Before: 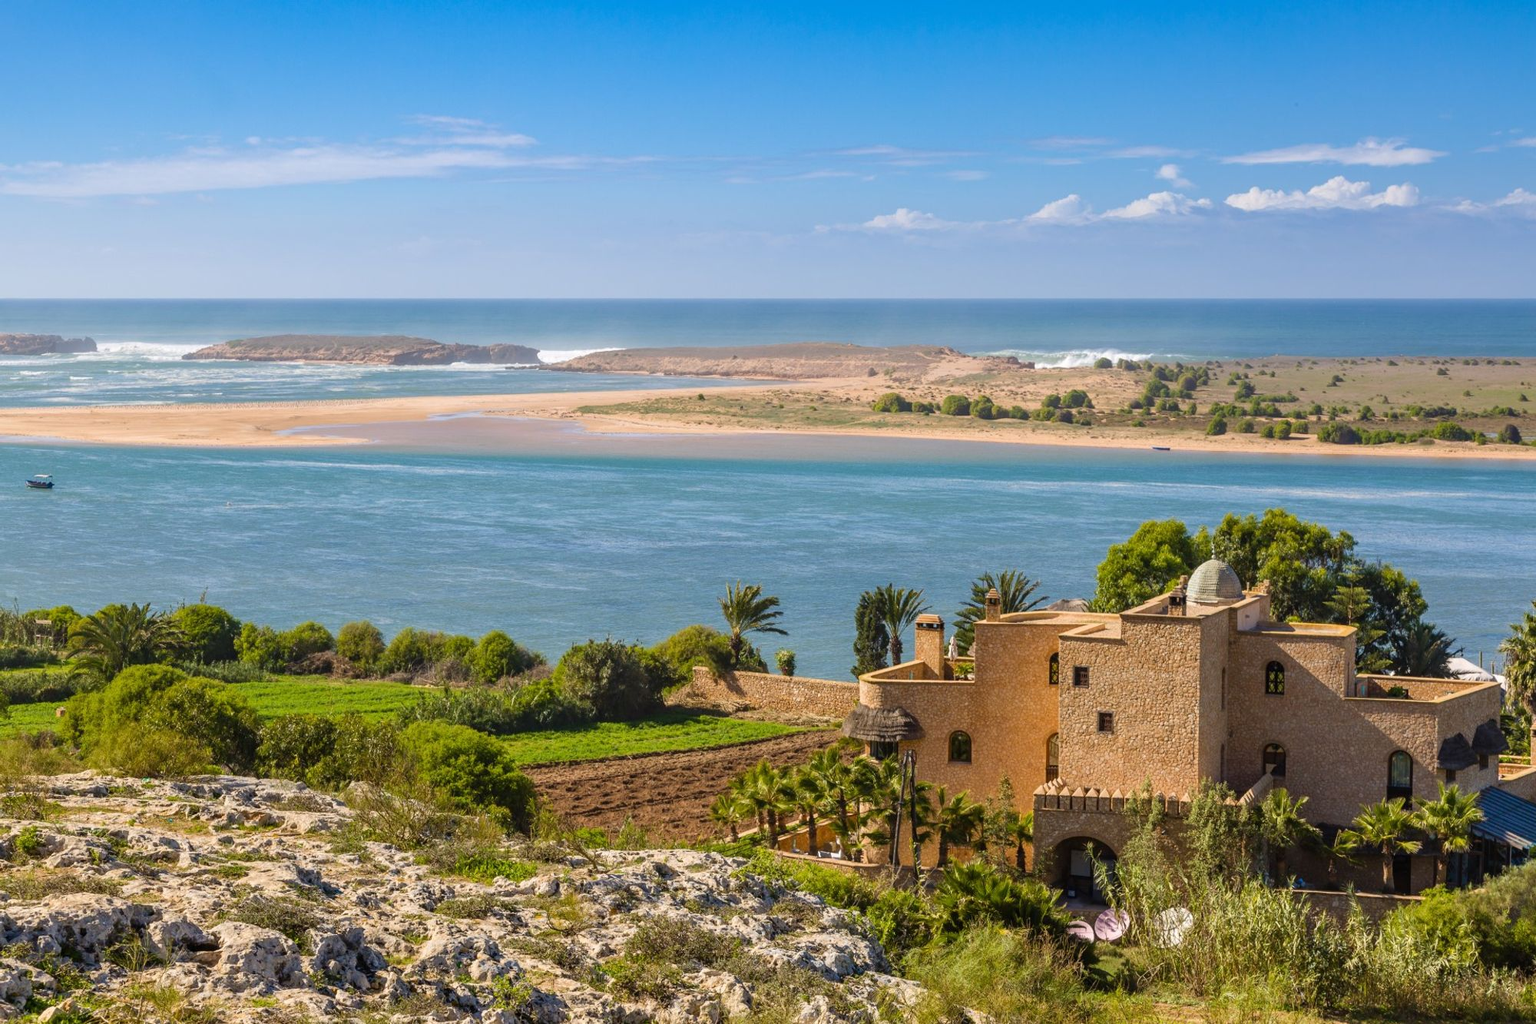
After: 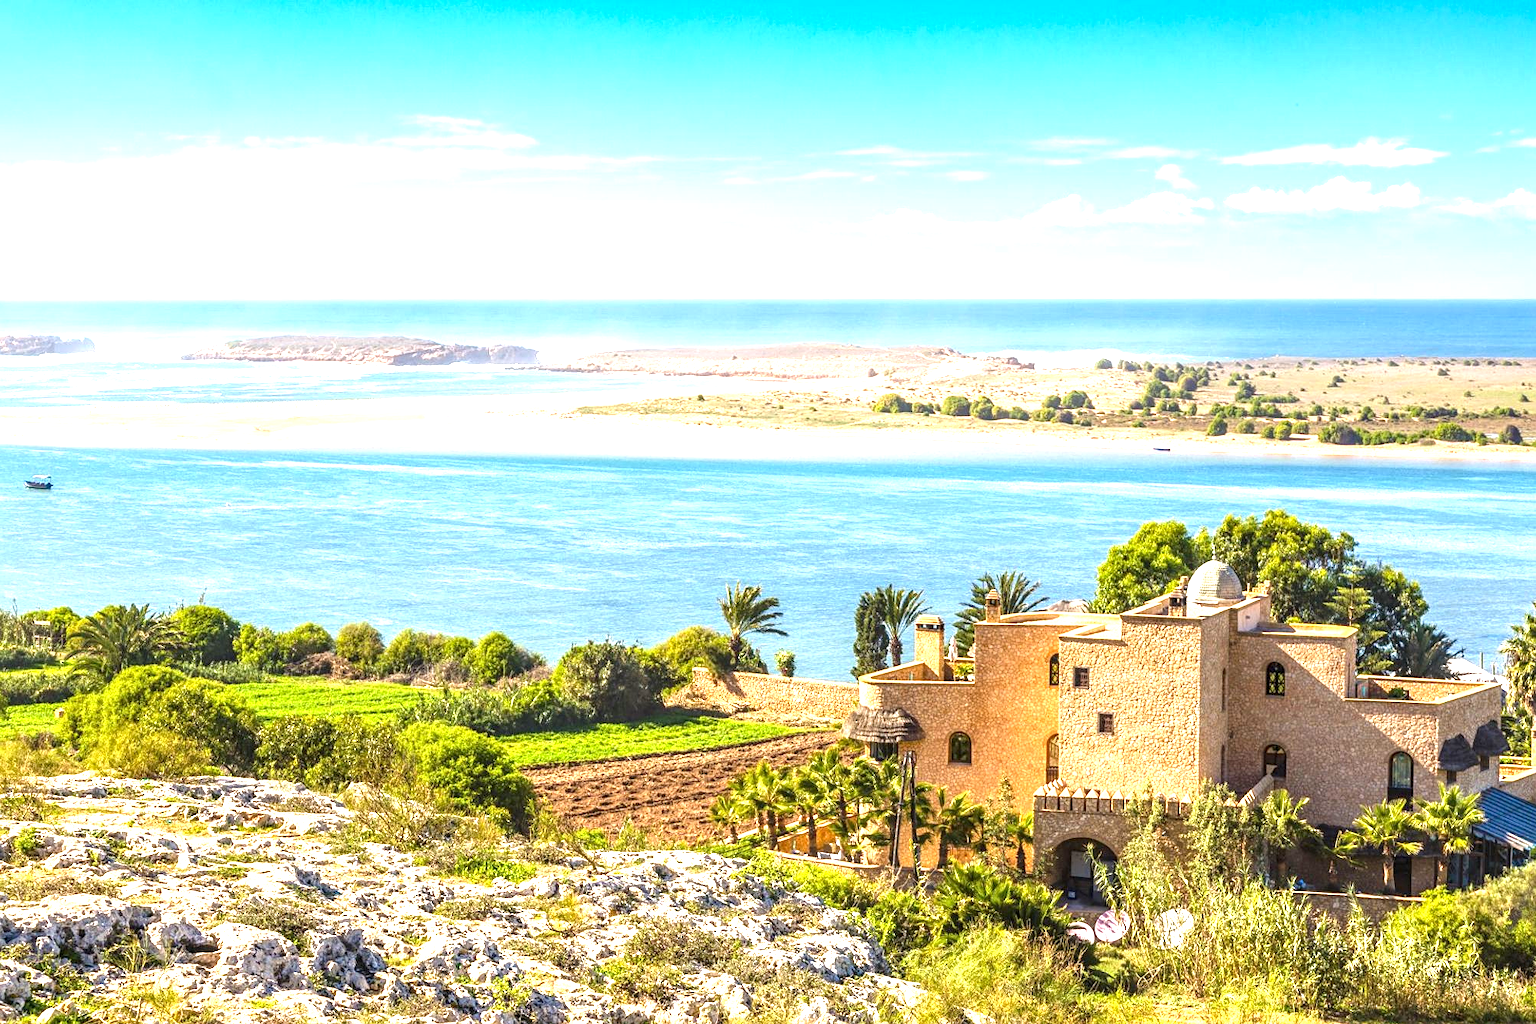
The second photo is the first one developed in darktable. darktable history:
local contrast: highlights 24%, detail 130%
levels: levels [0, 0.474, 0.947]
crop and rotate: left 0.139%, bottom 0.001%
sharpen: amount 0.208
exposure: black level correction 0, exposure 1.445 EV, compensate highlight preservation false
